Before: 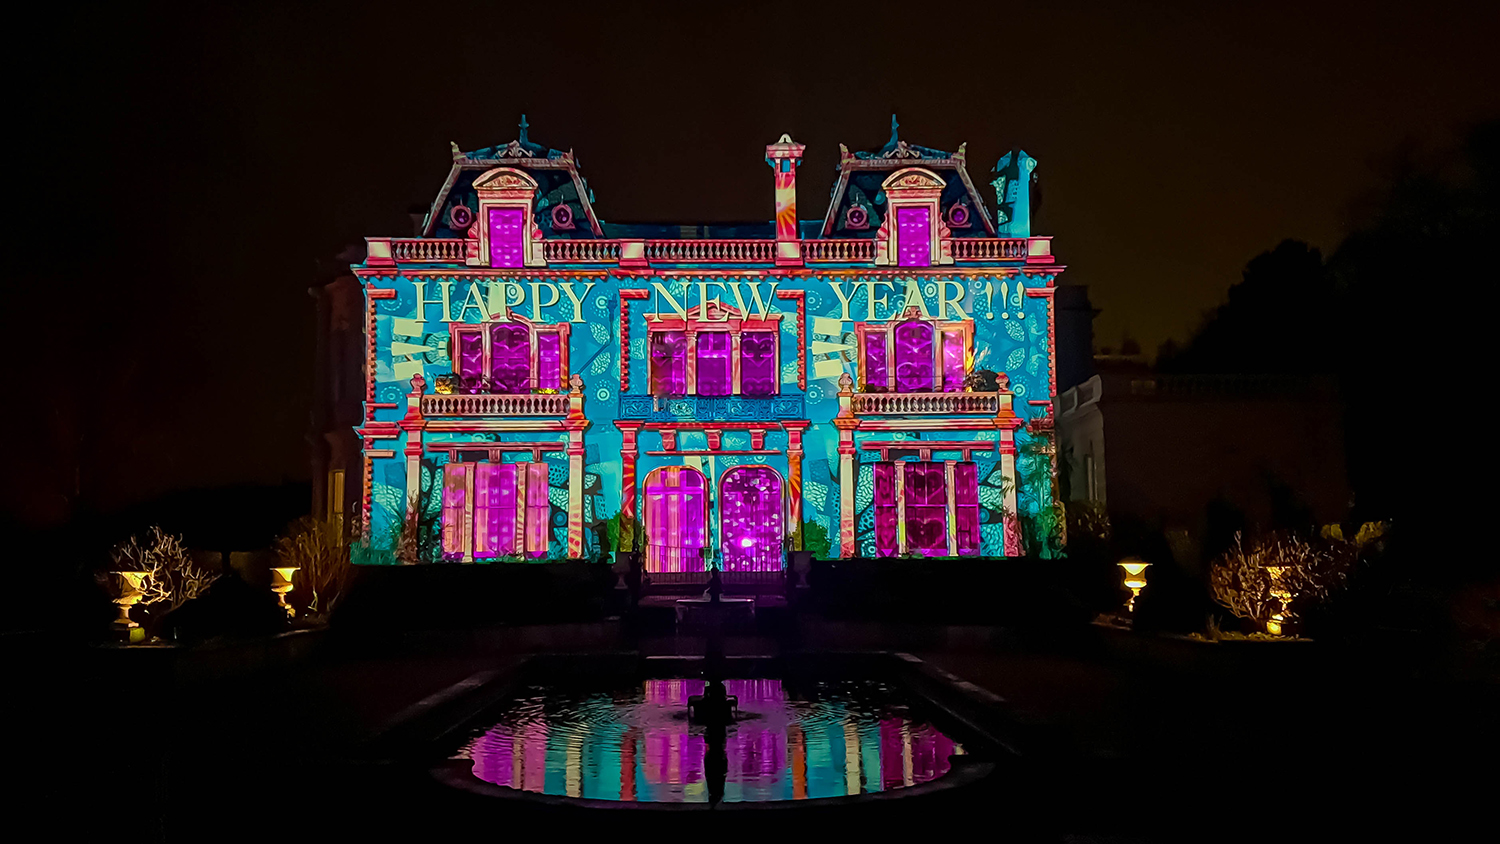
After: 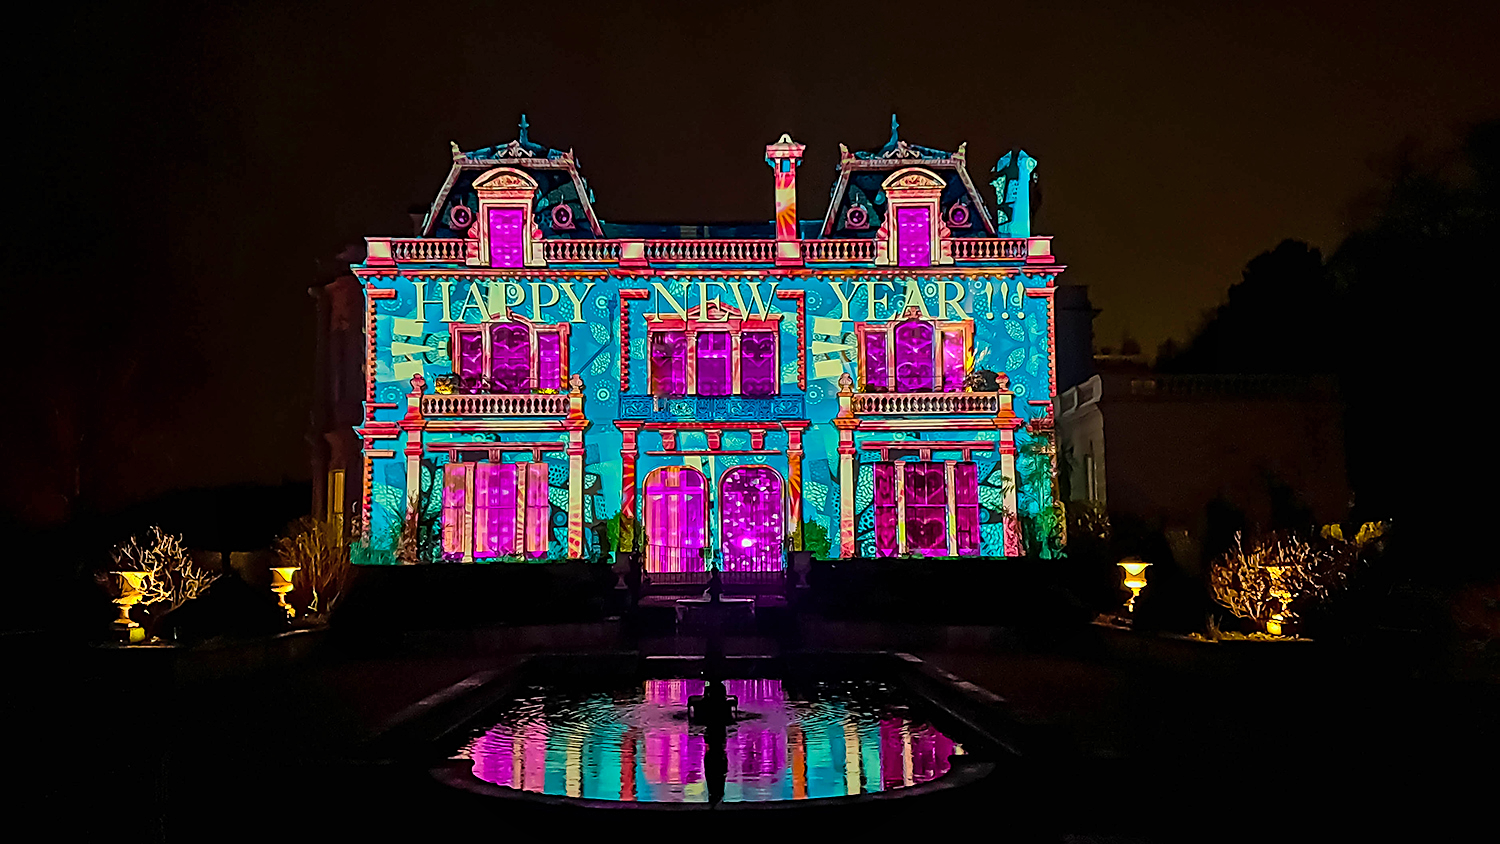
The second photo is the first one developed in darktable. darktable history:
sharpen: on, module defaults
color balance rgb: perceptual saturation grading › global saturation 10%, global vibrance 20%
shadows and highlights: shadows 40, highlights -54, highlights color adjustment 46%, low approximation 0.01, soften with gaussian
